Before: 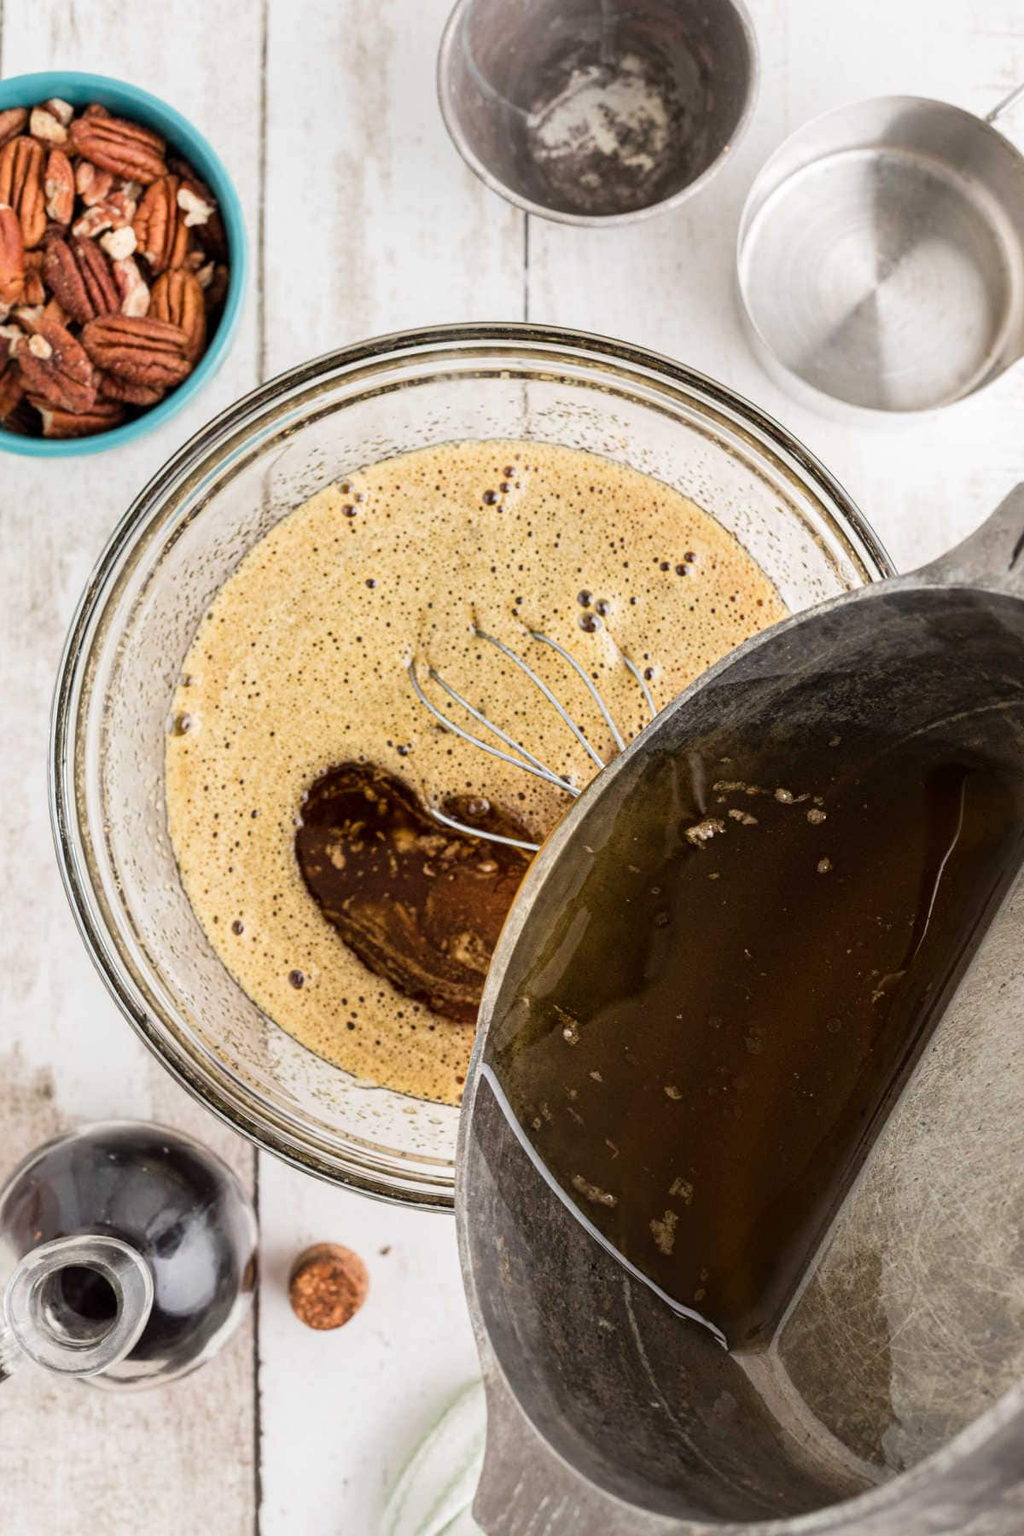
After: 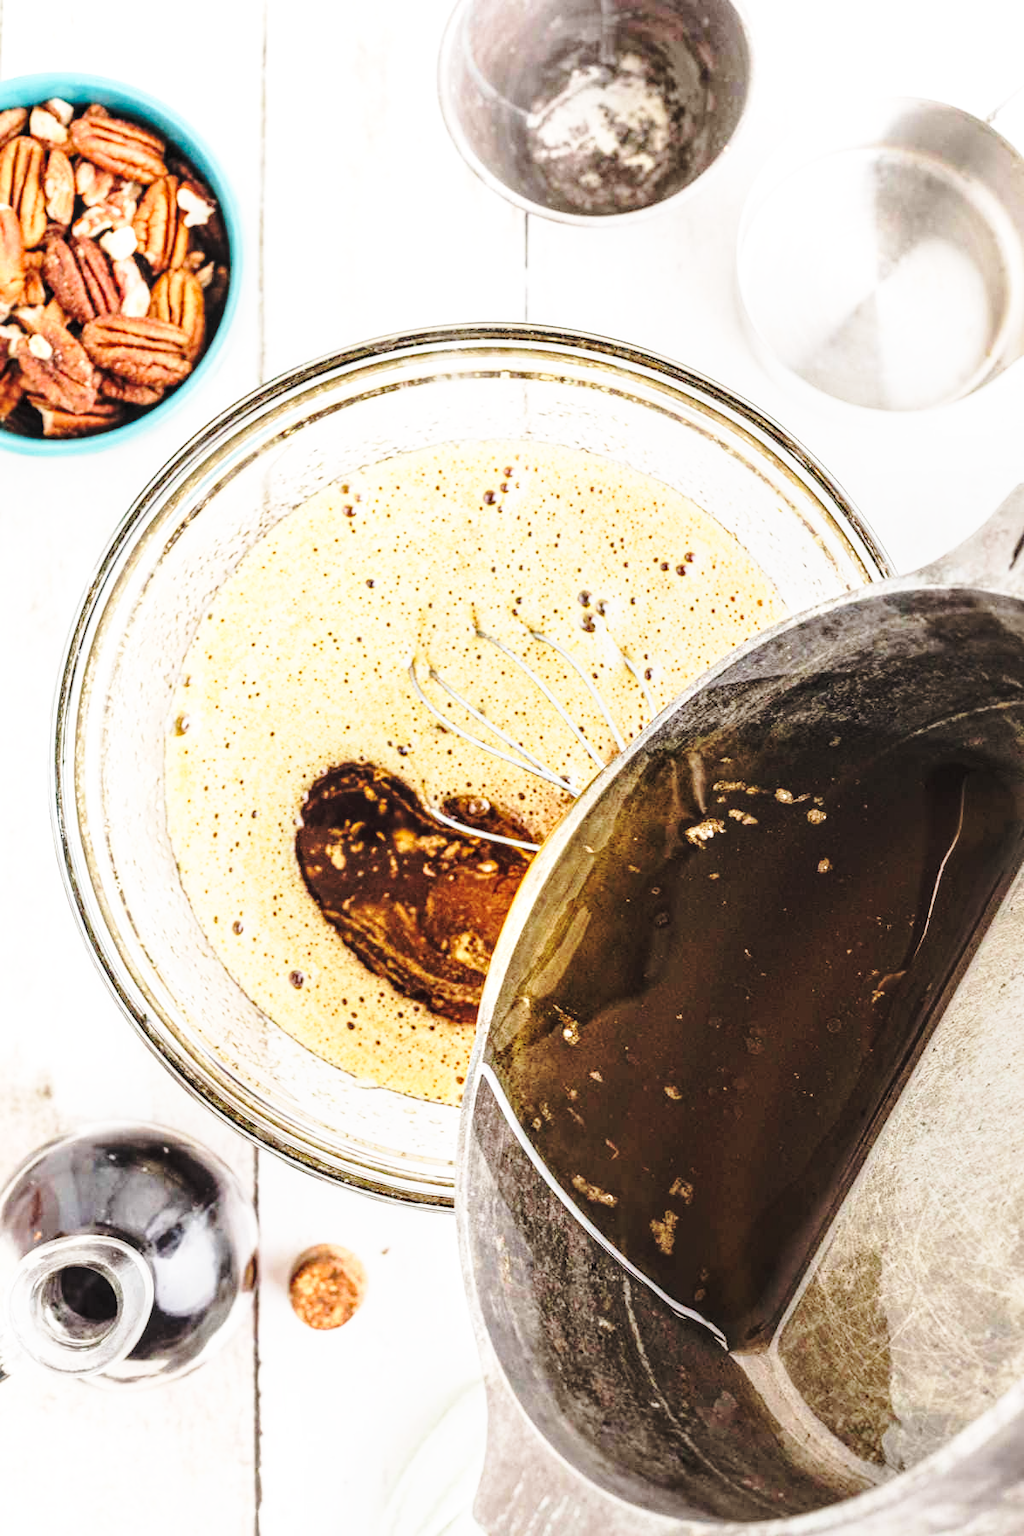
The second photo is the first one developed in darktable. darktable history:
local contrast: on, module defaults
base curve: curves: ch0 [(0, 0) (0.028, 0.03) (0.105, 0.232) (0.387, 0.748) (0.754, 0.968) (1, 1)], preserve colors none
contrast brightness saturation: brightness 0.128
tone equalizer: -8 EV -0.429 EV, -7 EV -0.406 EV, -6 EV -0.298 EV, -5 EV -0.215 EV, -3 EV 0.189 EV, -2 EV 0.336 EV, -1 EV 0.366 EV, +0 EV 0.434 EV, mask exposure compensation -0.486 EV
